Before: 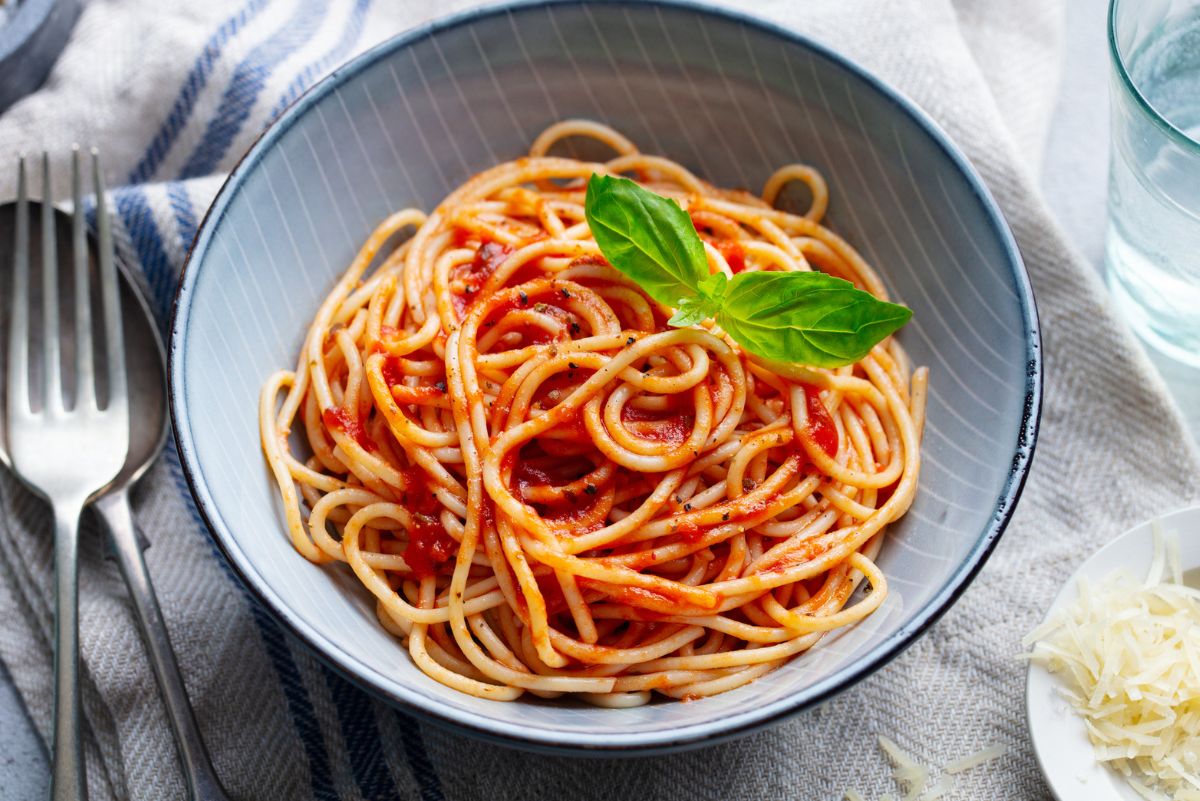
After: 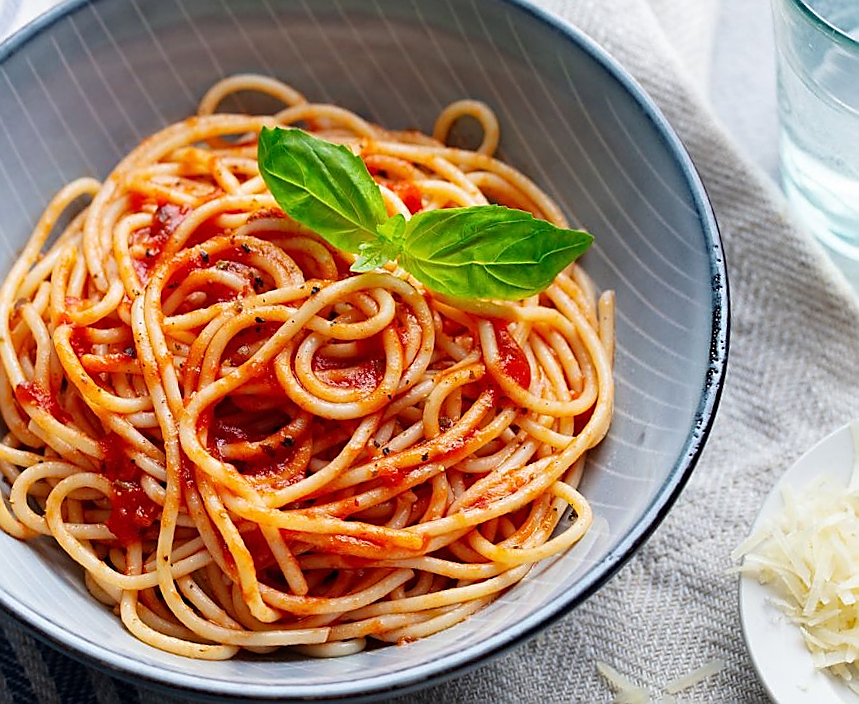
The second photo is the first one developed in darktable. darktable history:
rotate and perspective: rotation -5°, crop left 0.05, crop right 0.952, crop top 0.11, crop bottom 0.89
sharpen: radius 1.4, amount 1.25, threshold 0.7
crop and rotate: left 24.6%
